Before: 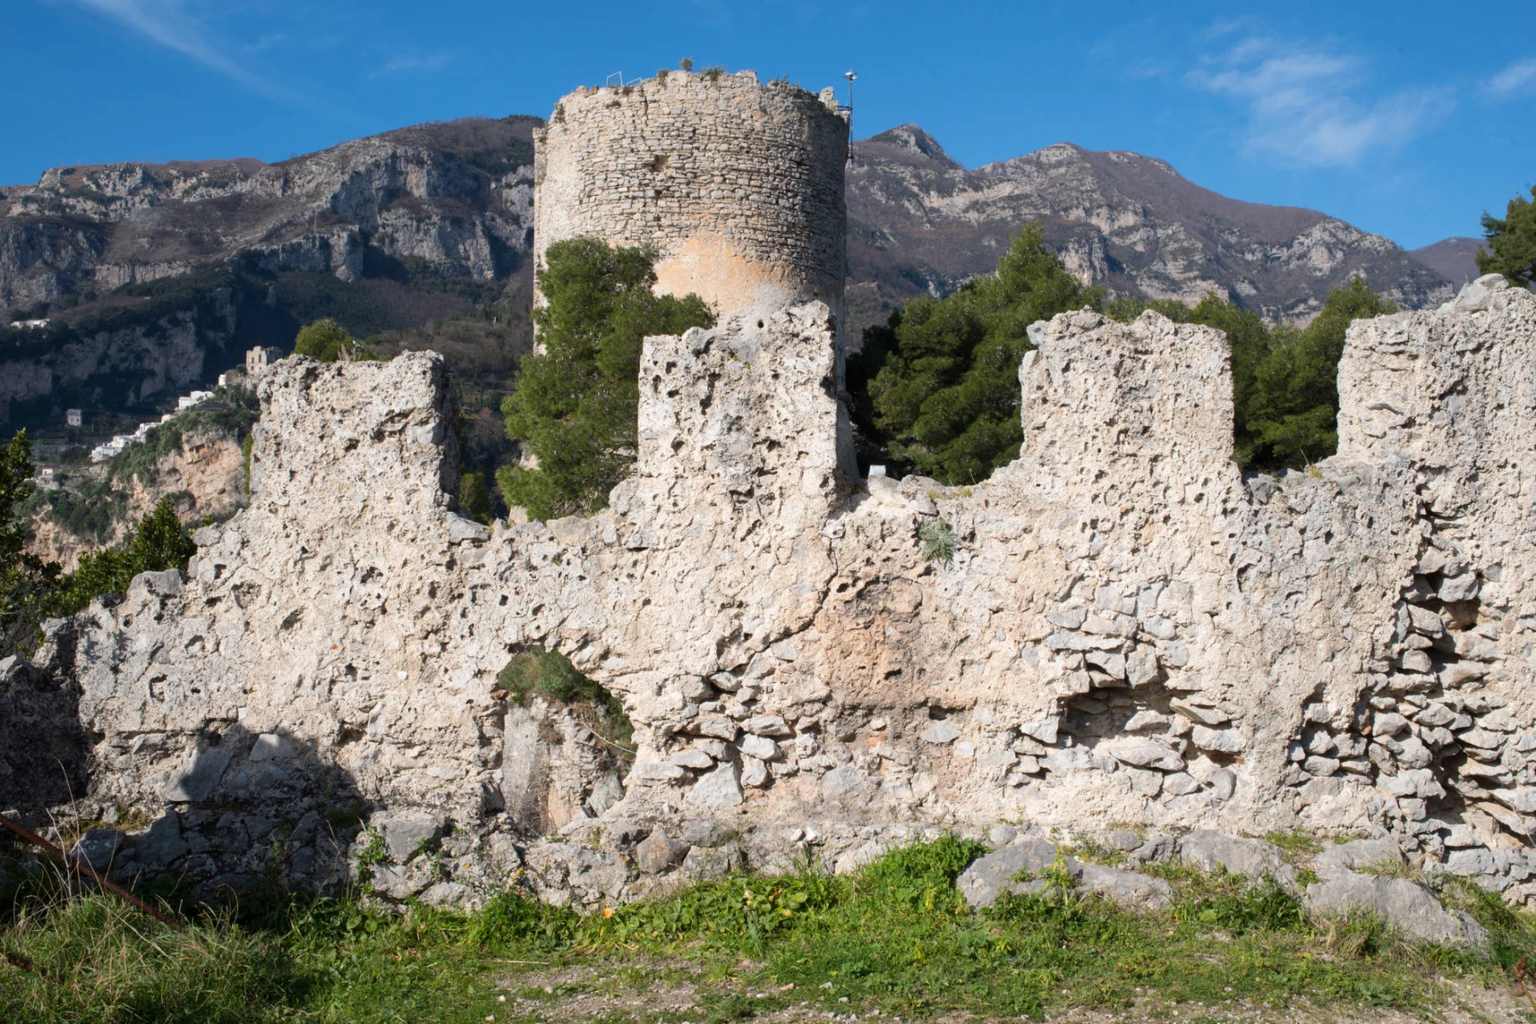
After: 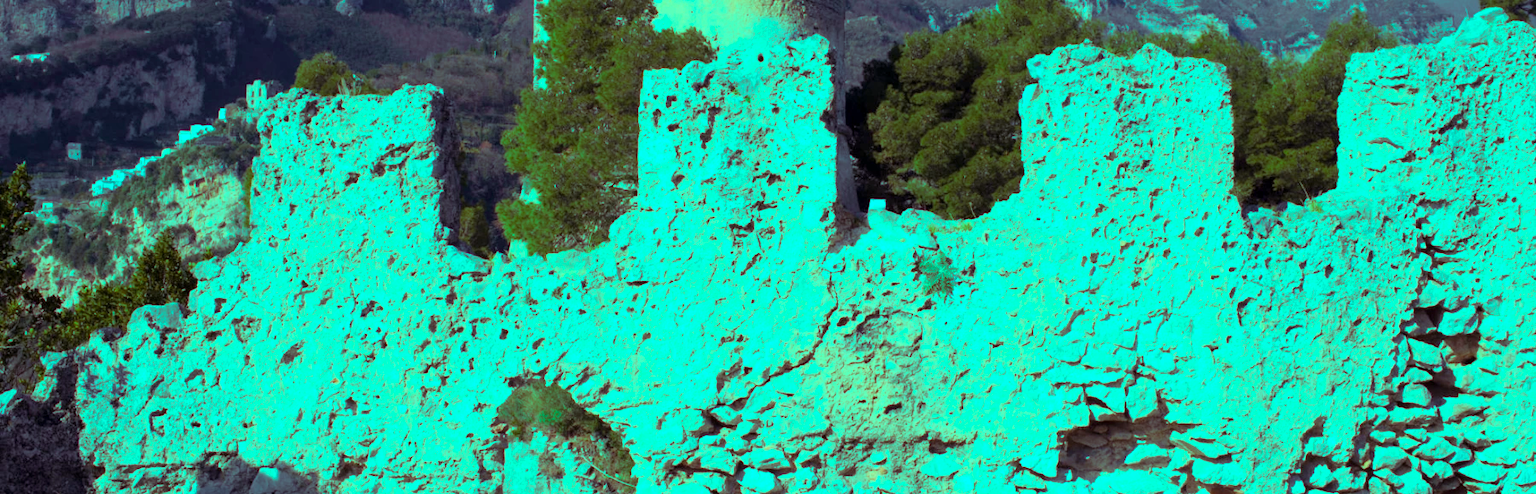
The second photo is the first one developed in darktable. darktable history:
crop and rotate: top 26.056%, bottom 25.543%
color balance rgb: shadows lift › luminance 0.49%, shadows lift › chroma 6.83%, shadows lift › hue 300.29°, power › hue 208.98°, highlights gain › luminance 20.24%, highlights gain › chroma 13.17%, highlights gain › hue 173.85°, perceptual saturation grading › global saturation 18.05%
tone curve: curves: ch0 [(0.013, 0) (0.061, 0.059) (0.239, 0.256) (0.502, 0.501) (0.683, 0.676) (0.761, 0.773) (0.858, 0.858) (0.987, 0.945)]; ch1 [(0, 0) (0.172, 0.123) (0.304, 0.267) (0.414, 0.395) (0.472, 0.473) (0.502, 0.502) (0.521, 0.528) (0.583, 0.595) (0.654, 0.673) (0.728, 0.761) (1, 1)]; ch2 [(0, 0) (0.411, 0.424) (0.485, 0.476) (0.502, 0.501) (0.553, 0.557) (0.57, 0.576) (1, 1)], color space Lab, independent channels, preserve colors none
